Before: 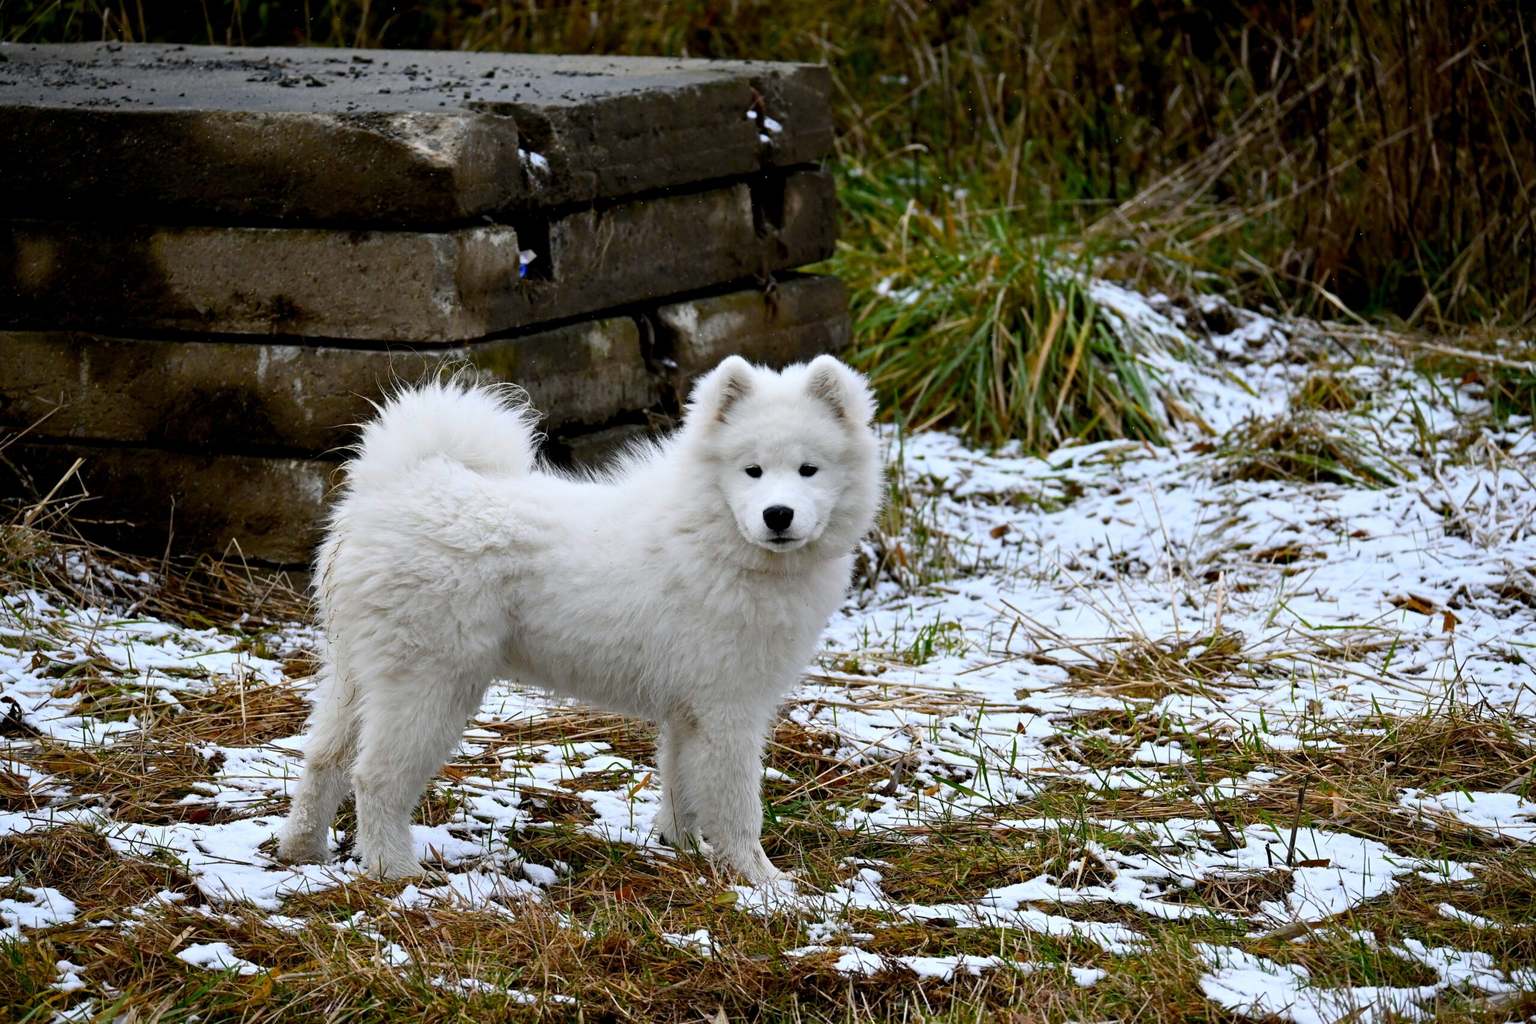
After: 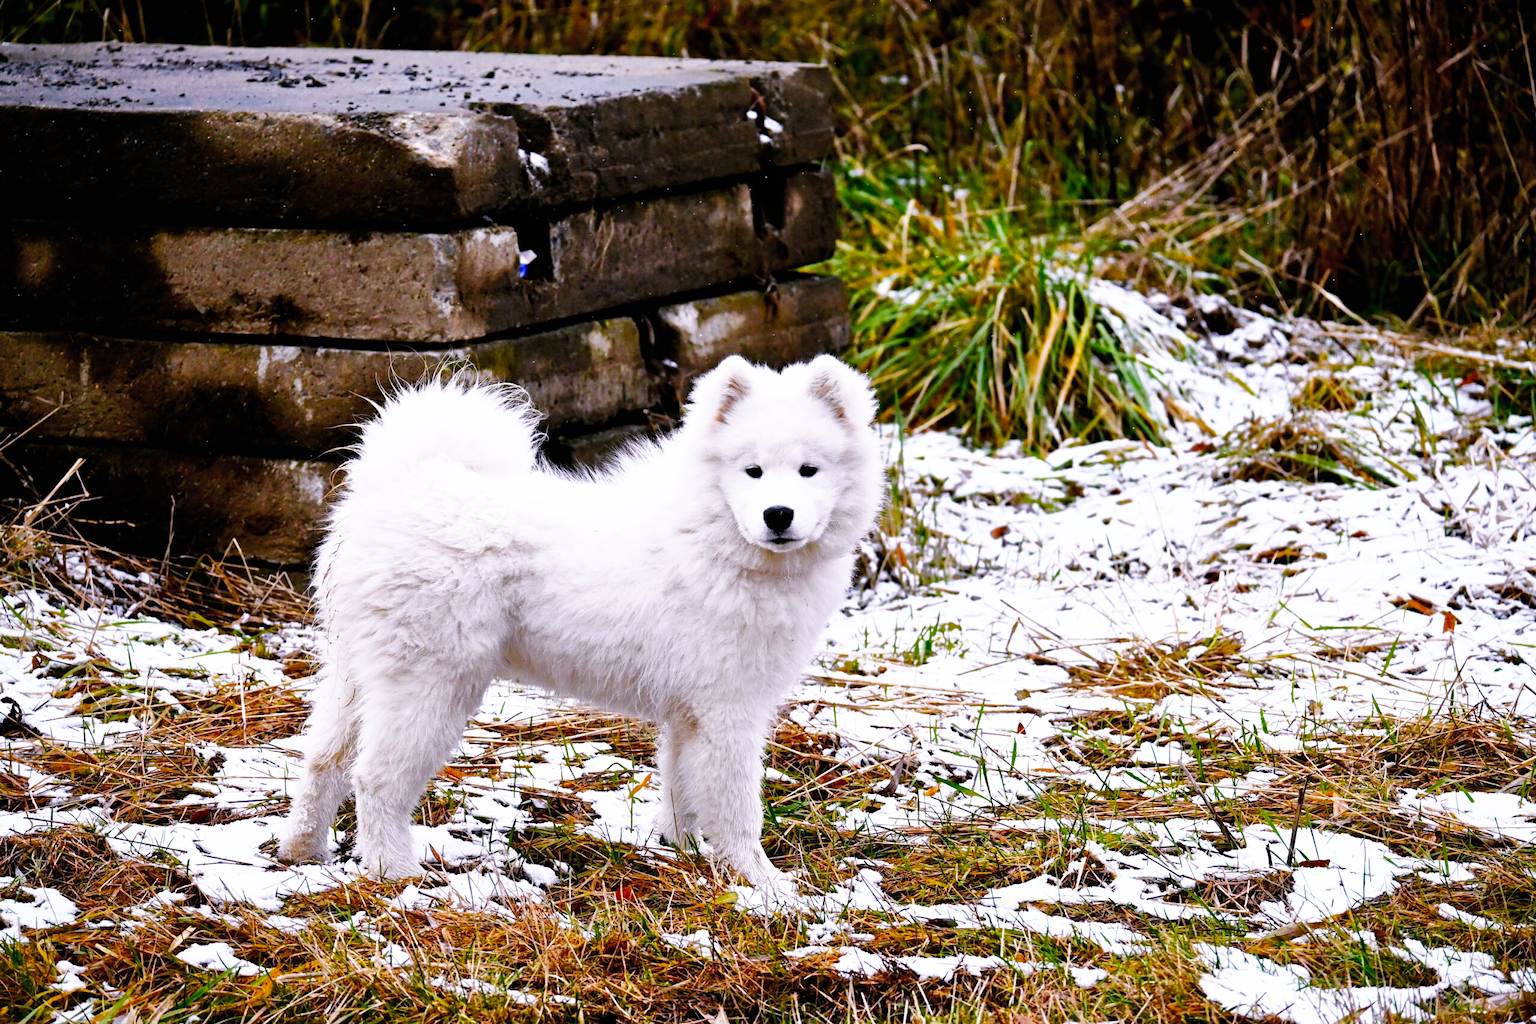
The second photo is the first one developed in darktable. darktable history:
shadows and highlights: shadows 30
white balance: red 1.066, blue 1.119
base curve: curves: ch0 [(0, 0) (0.007, 0.004) (0.027, 0.03) (0.046, 0.07) (0.207, 0.54) (0.442, 0.872) (0.673, 0.972) (1, 1)], preserve colors none
